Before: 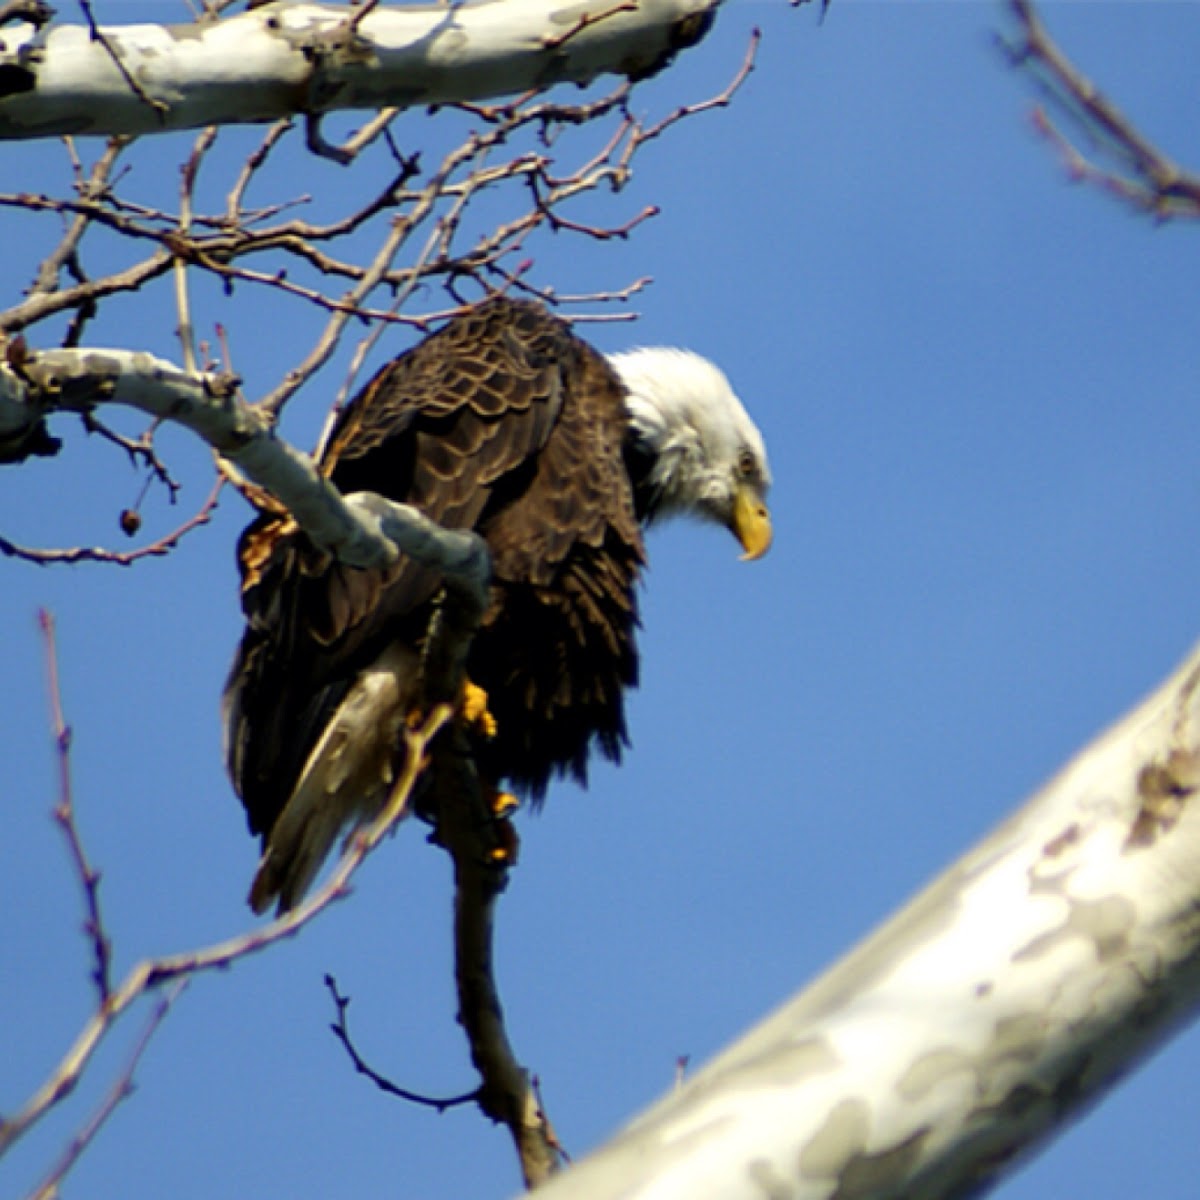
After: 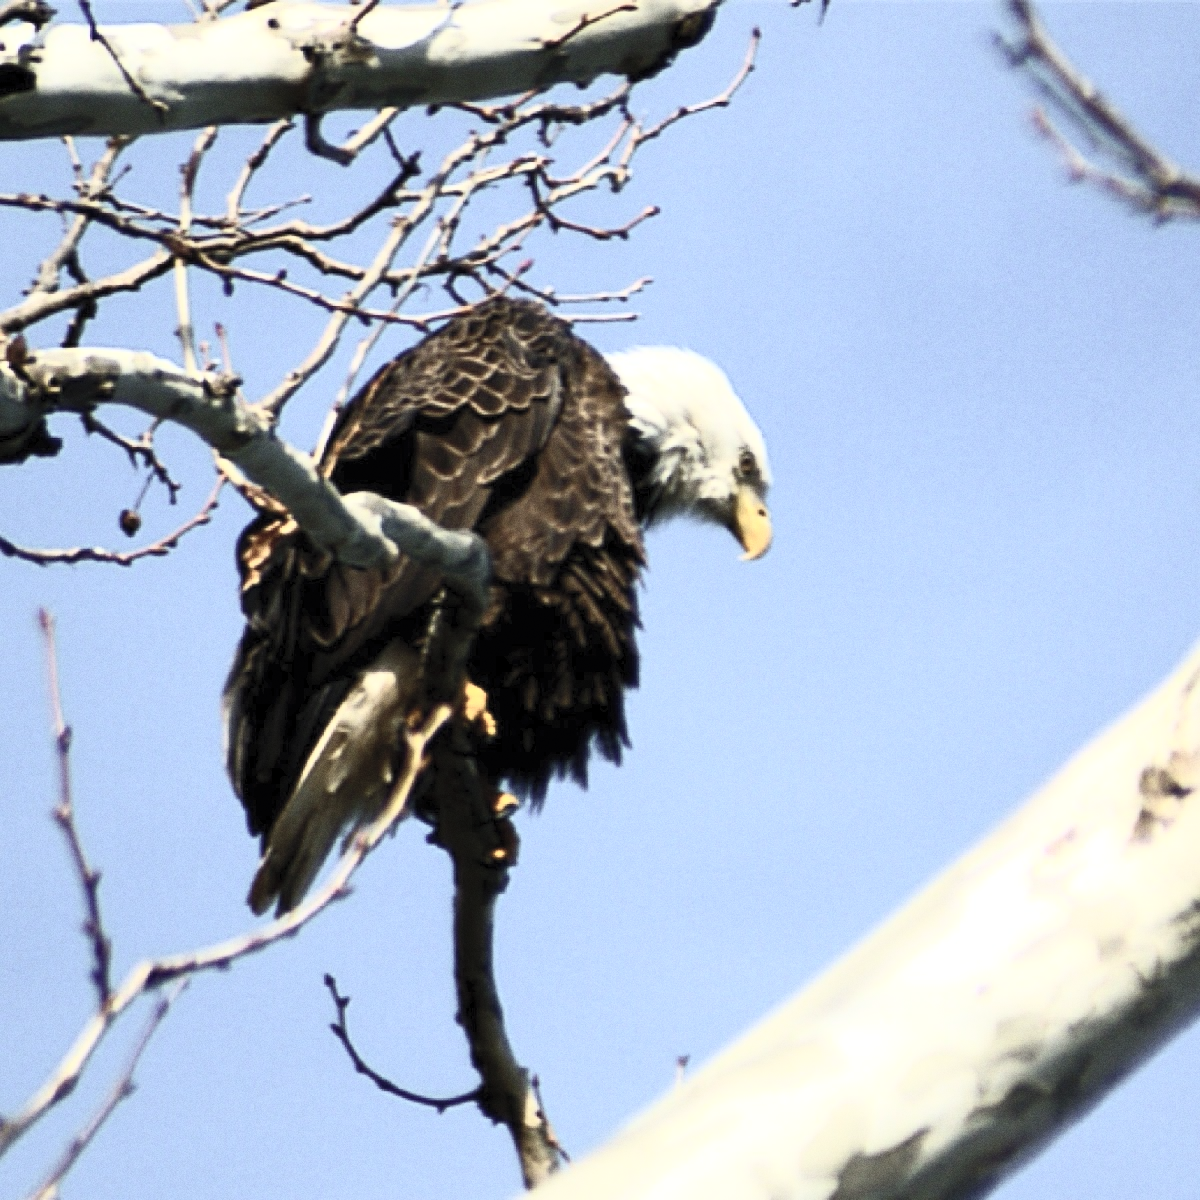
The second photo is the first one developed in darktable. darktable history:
grain: coarseness 0.09 ISO
contrast brightness saturation: contrast 0.57, brightness 0.57, saturation -0.34
